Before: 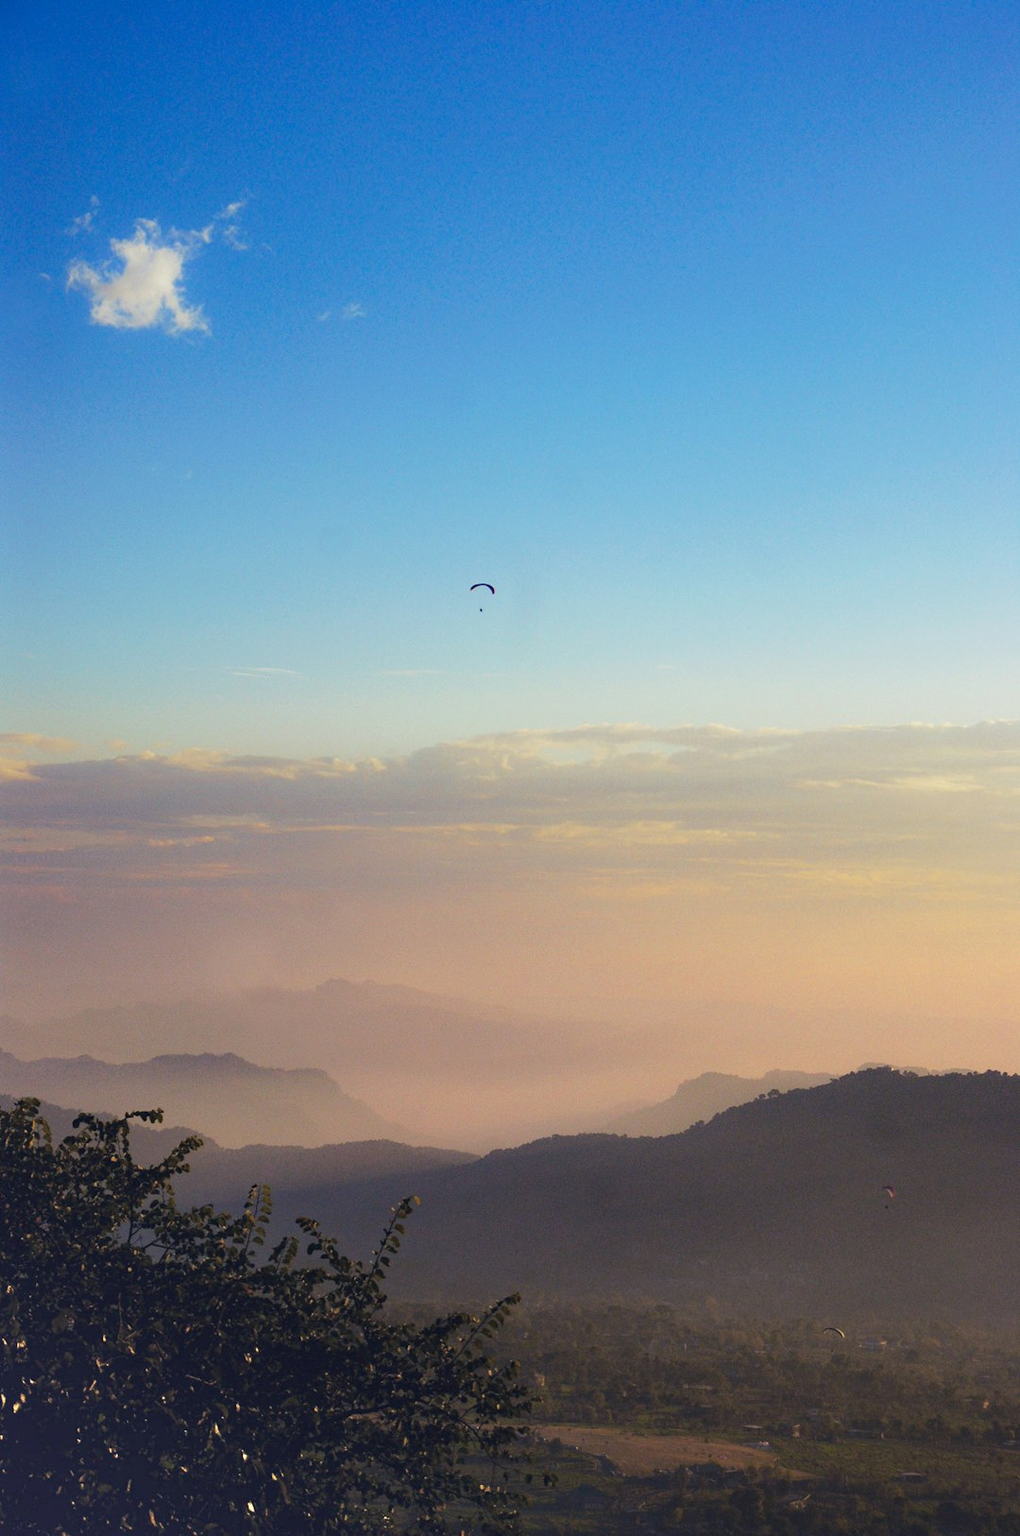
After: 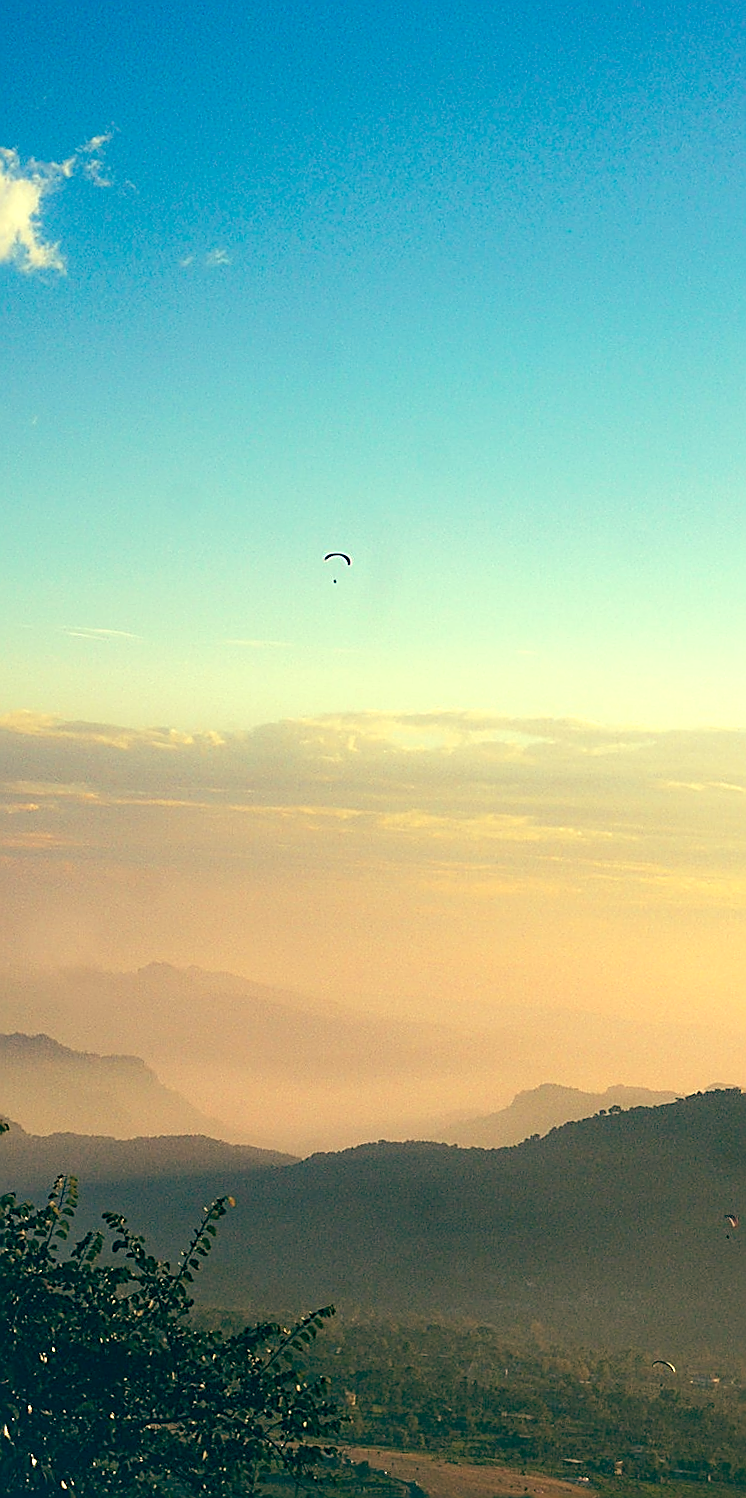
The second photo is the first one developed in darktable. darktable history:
crop and rotate: angle -3.27°, left 14.277%, top 0.028%, right 10.766%, bottom 0.028%
exposure: exposure 0.6 EV, compensate highlight preservation false
sharpen: radius 1.685, amount 1.294
white balance: emerald 1
color balance: mode lift, gamma, gain (sRGB), lift [1, 0.69, 1, 1], gamma [1, 1.482, 1, 1], gain [1, 1, 1, 0.802]
